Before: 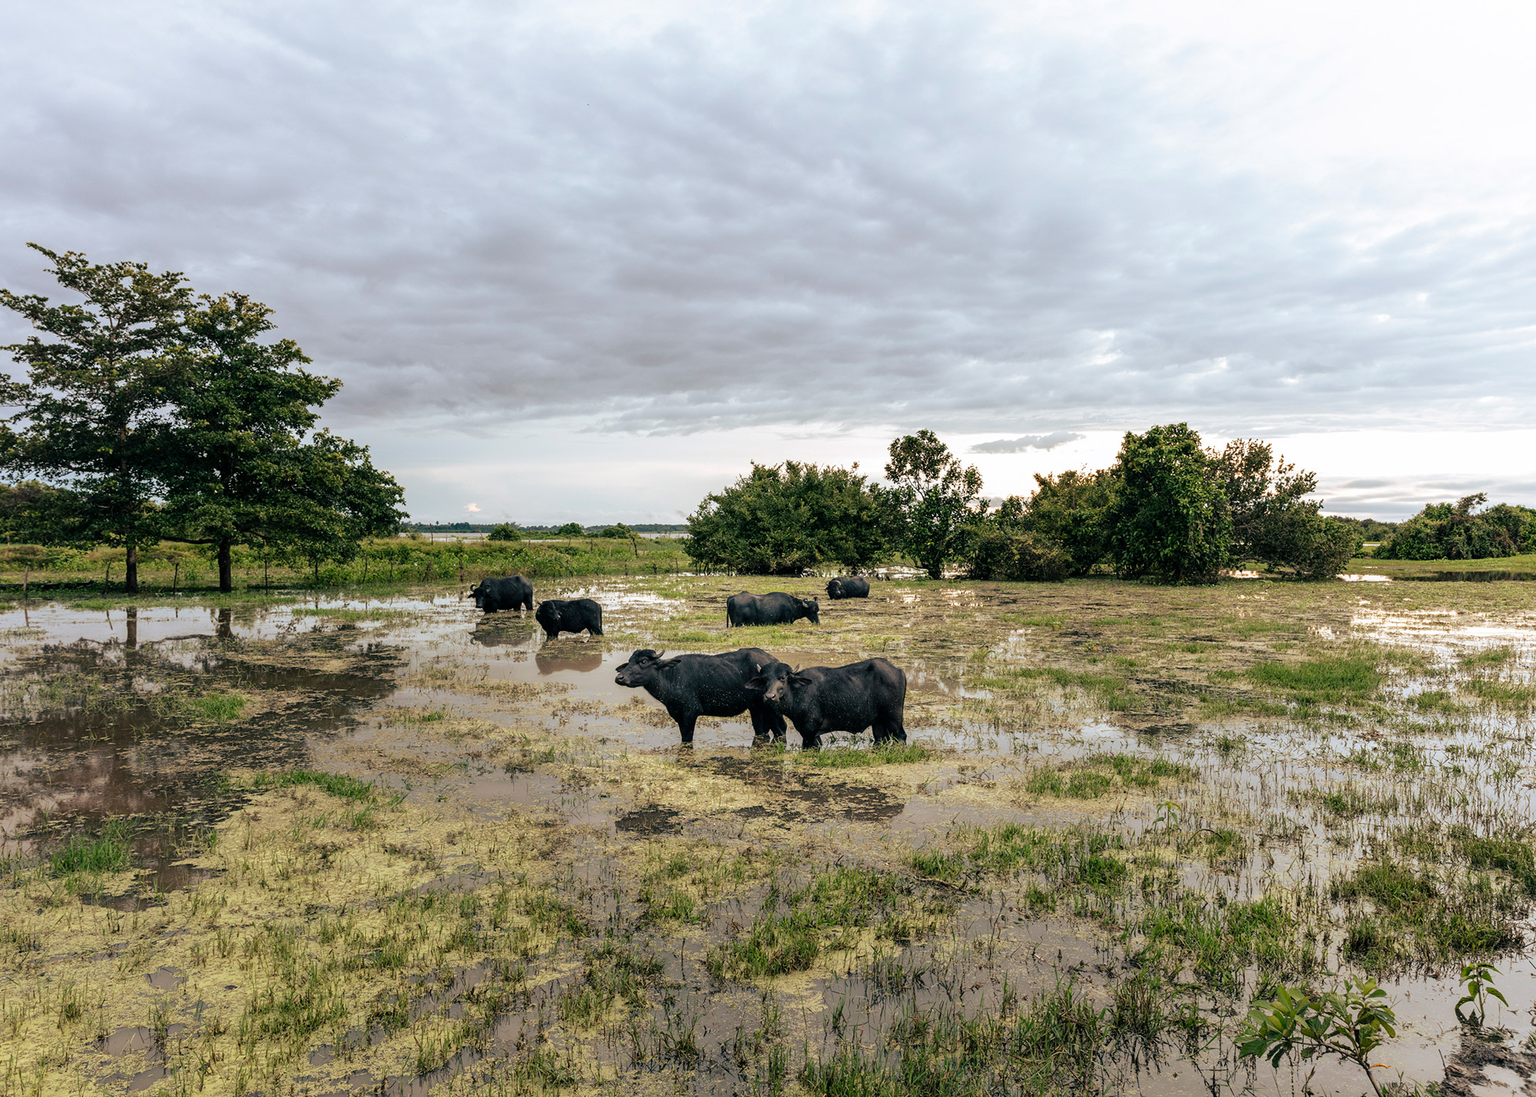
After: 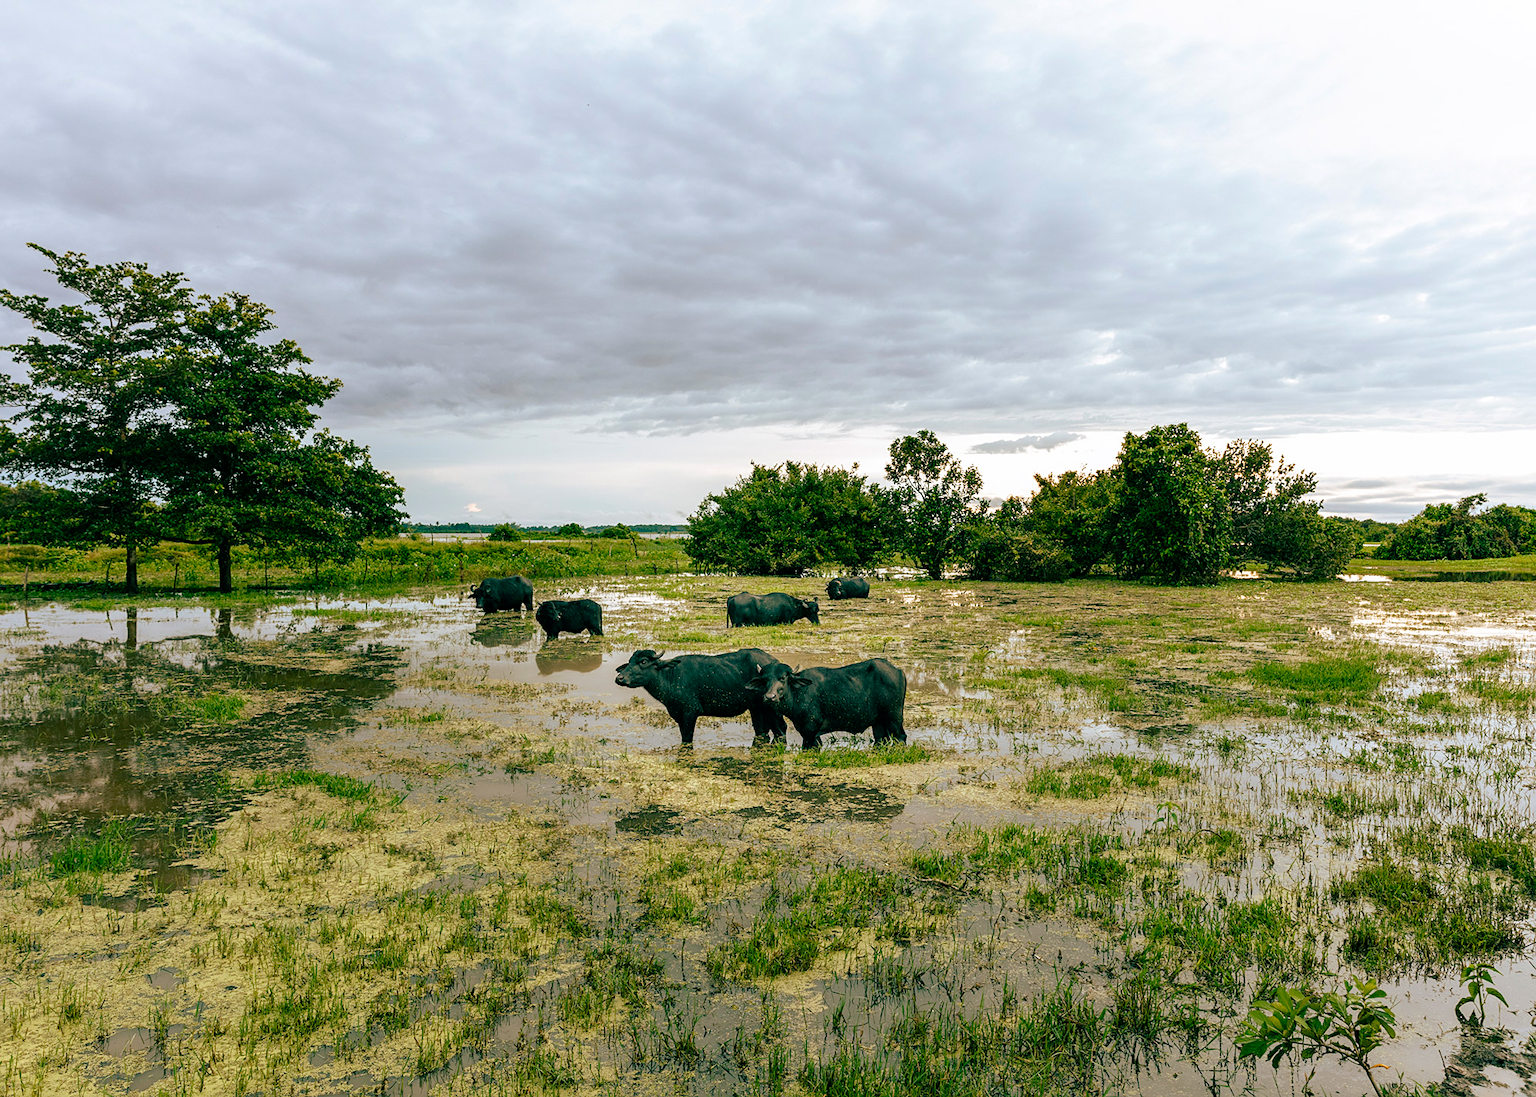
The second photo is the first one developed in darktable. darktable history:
color balance rgb: shadows lift › chroma 11.98%, shadows lift › hue 132.44°, perceptual saturation grading › global saturation 26.805%, perceptual saturation grading › highlights -28.182%, perceptual saturation grading › mid-tones 15.512%, perceptual saturation grading › shadows 33.145%, global vibrance 14.333%
sharpen: amount 0.203
